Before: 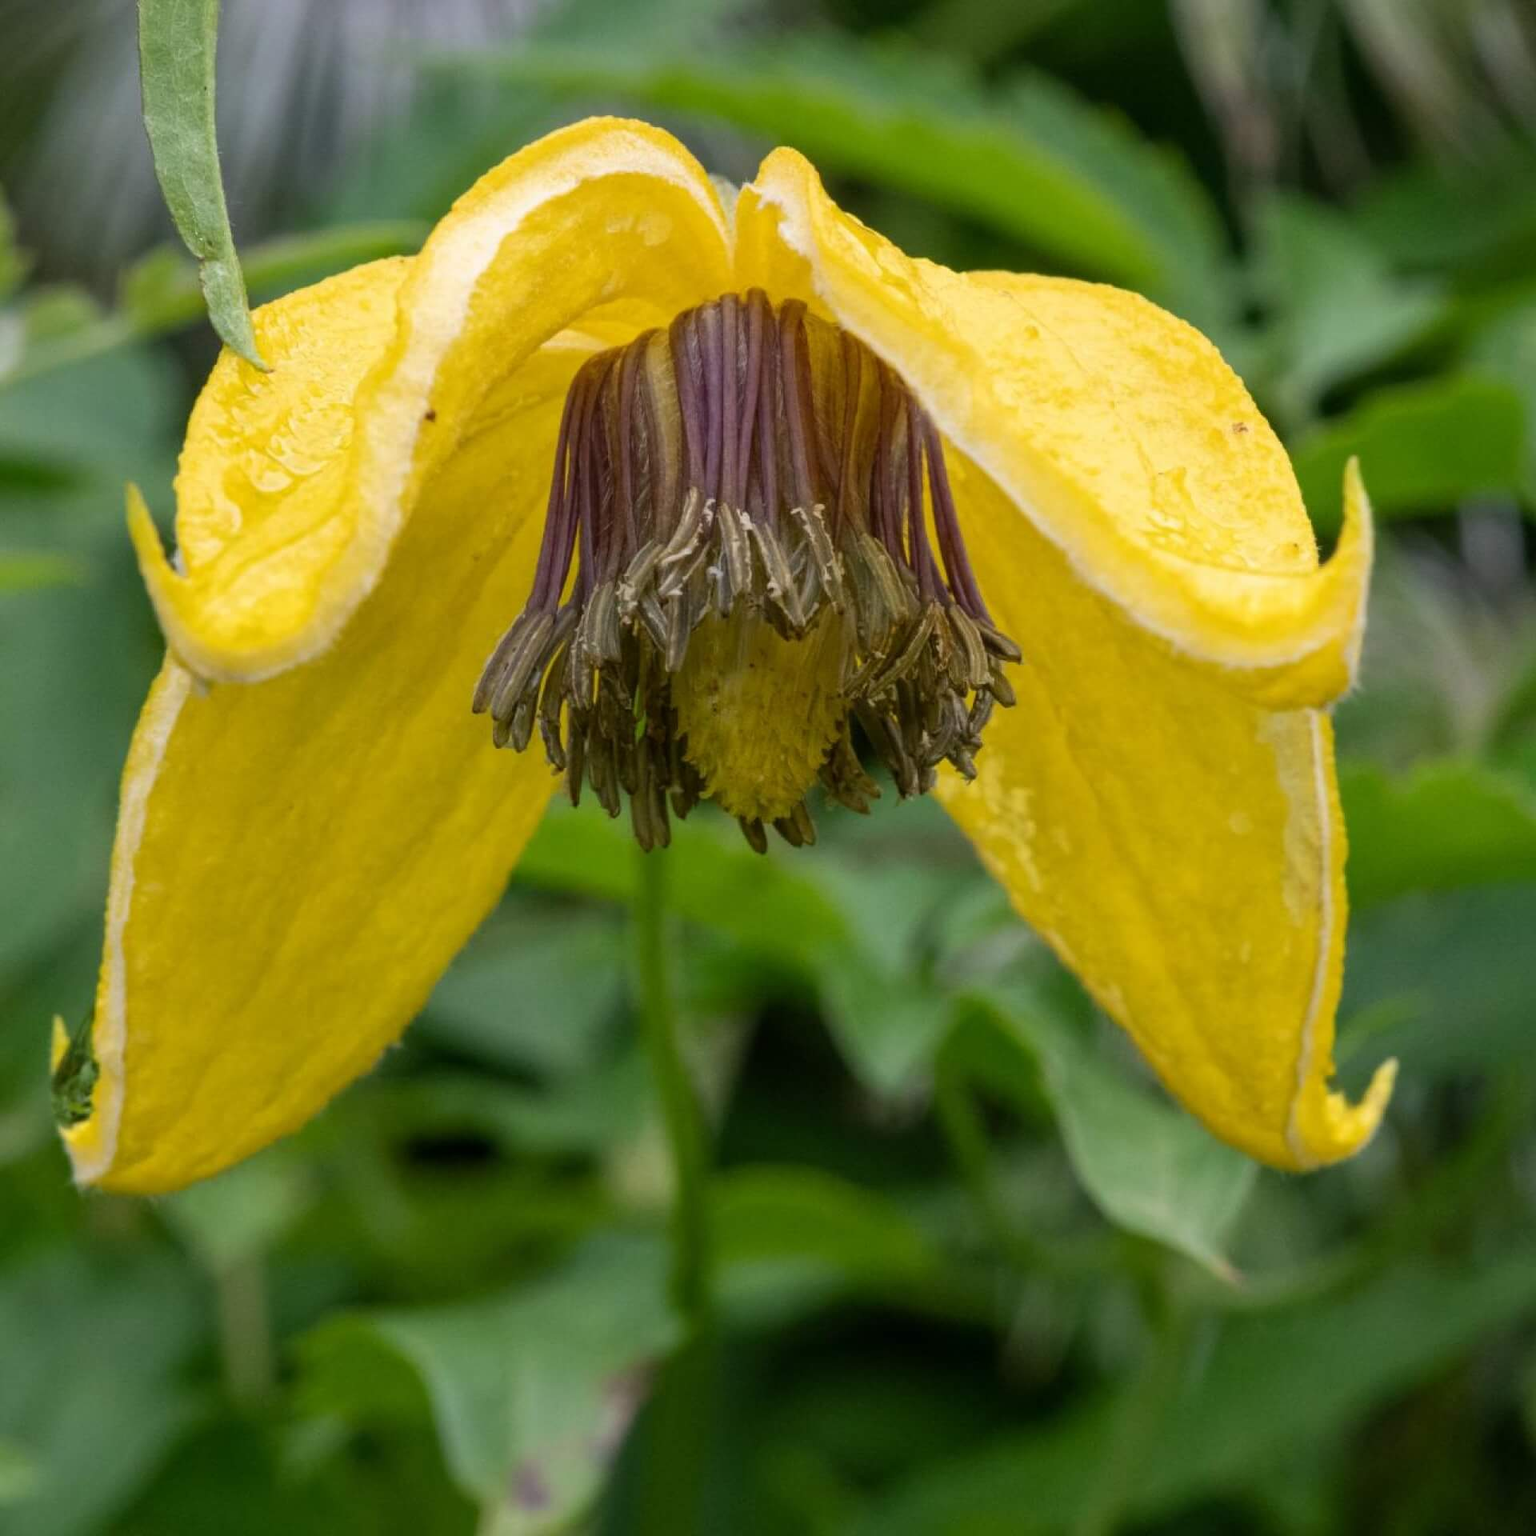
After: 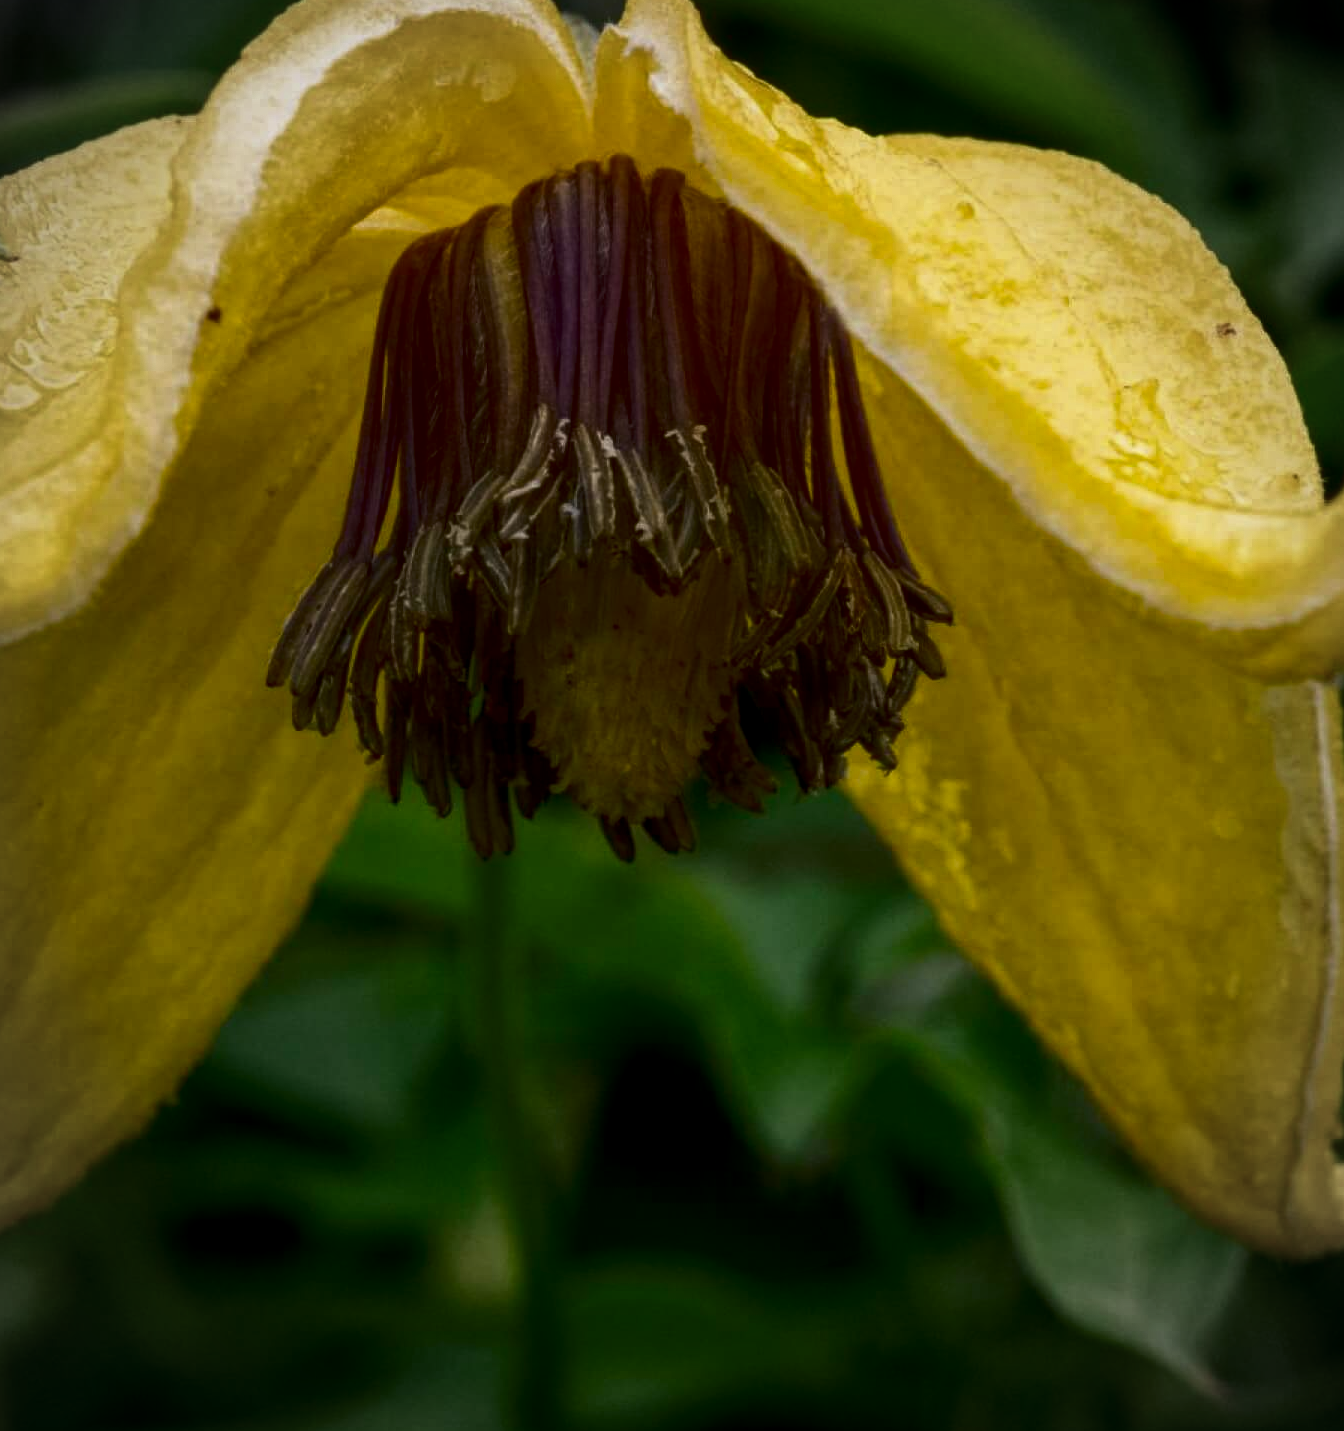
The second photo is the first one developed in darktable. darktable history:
crop and rotate: left 16.9%, top 10.727%, right 13.059%, bottom 14.701%
contrast brightness saturation: brightness -0.538
vignetting: automatic ratio true, unbound false
local contrast: highlights 102%, shadows 98%, detail 119%, midtone range 0.2
exposure: compensate highlight preservation false
